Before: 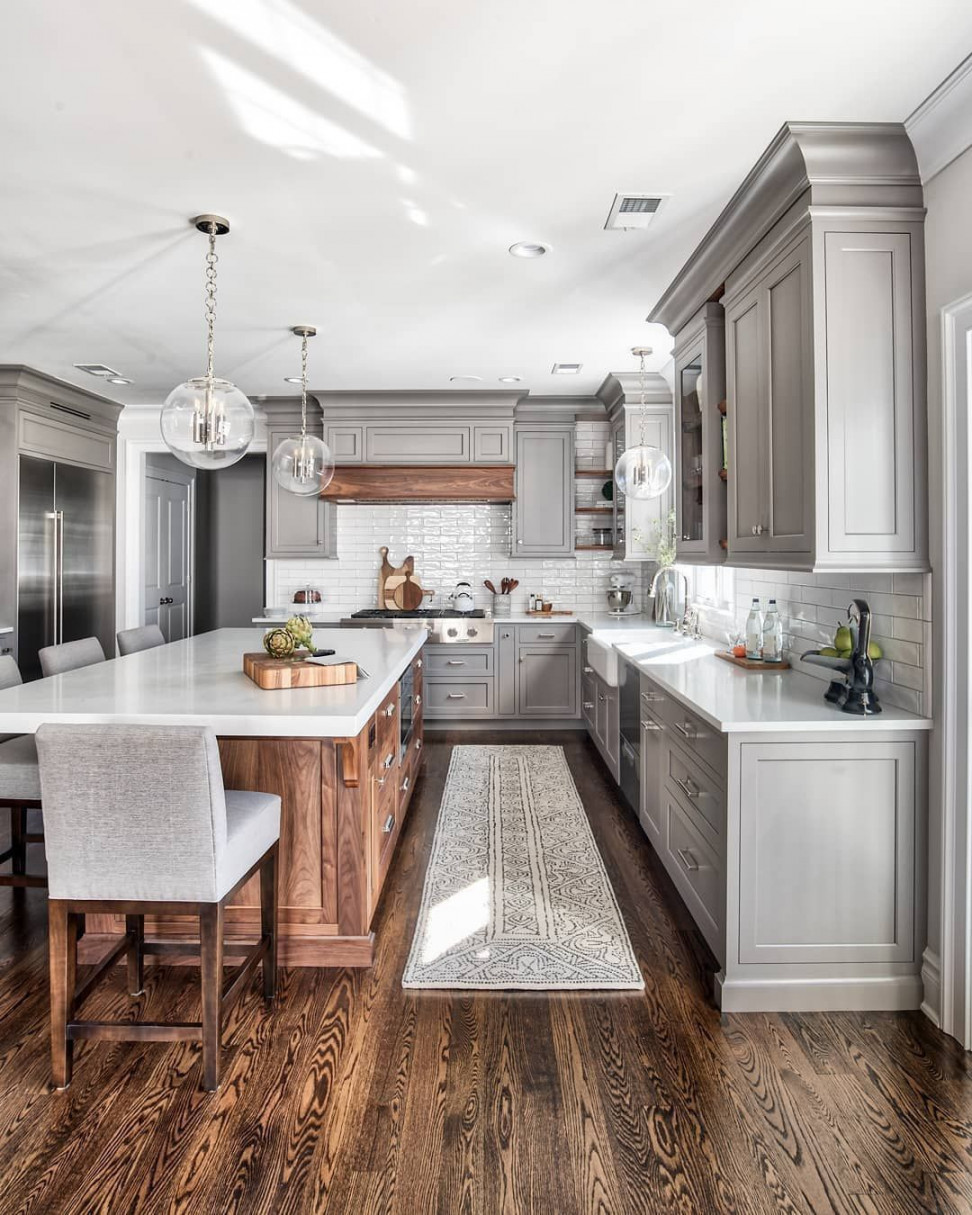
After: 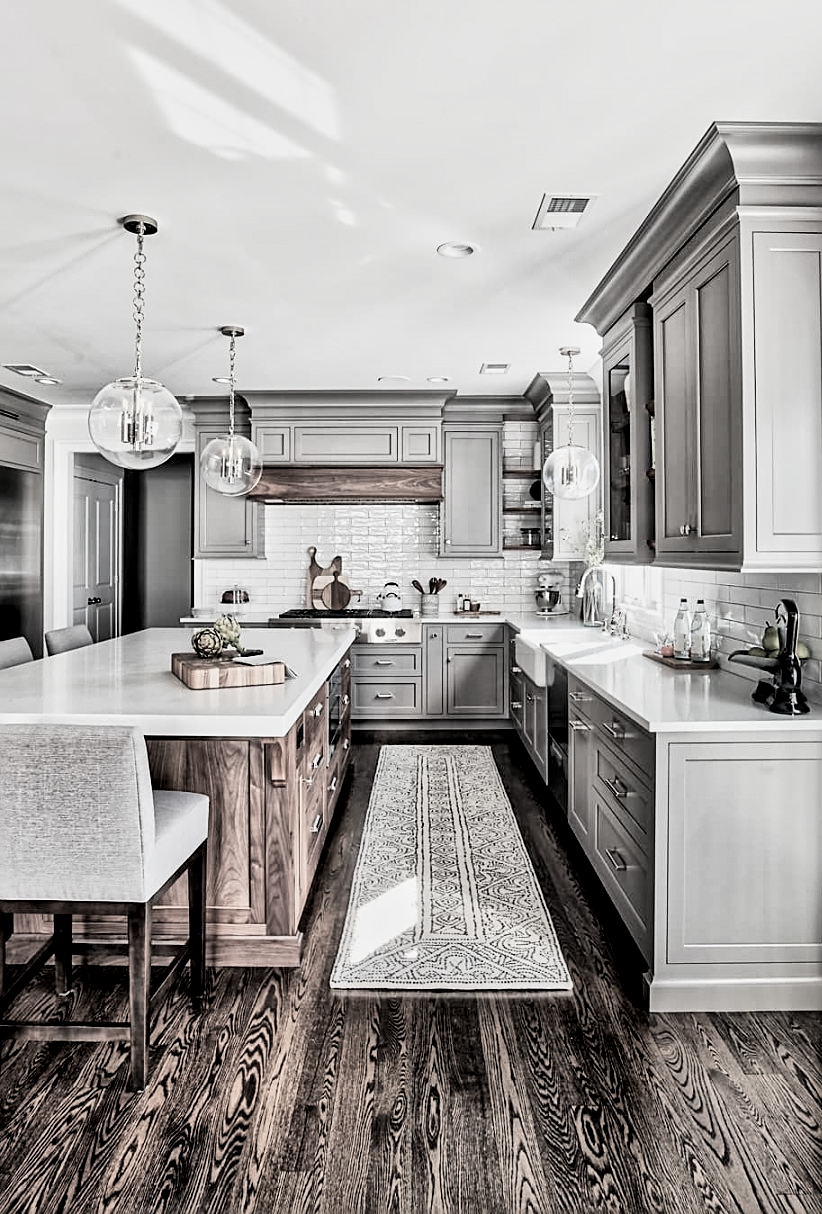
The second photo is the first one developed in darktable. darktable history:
contrast brightness saturation: contrast 0.082, saturation 0.025
local contrast: mode bilateral grid, contrast 19, coarseness 19, detail 163%, midtone range 0.2
tone curve: curves: ch1 [(0, 0) (0.173, 0.145) (0.467, 0.477) (0.808, 0.611) (1, 1)]; ch2 [(0, 0) (0.255, 0.314) (0.498, 0.509) (0.694, 0.64) (1, 1)], preserve colors none
sharpen: on, module defaults
crop: left 7.488%, right 7.86%
filmic rgb: black relative exposure -5.01 EV, white relative exposure 3.99 EV, threshold 5.95 EV, hardness 2.89, contrast 1.402, highlights saturation mix -31.31%, color science v4 (2020), enable highlight reconstruction true
